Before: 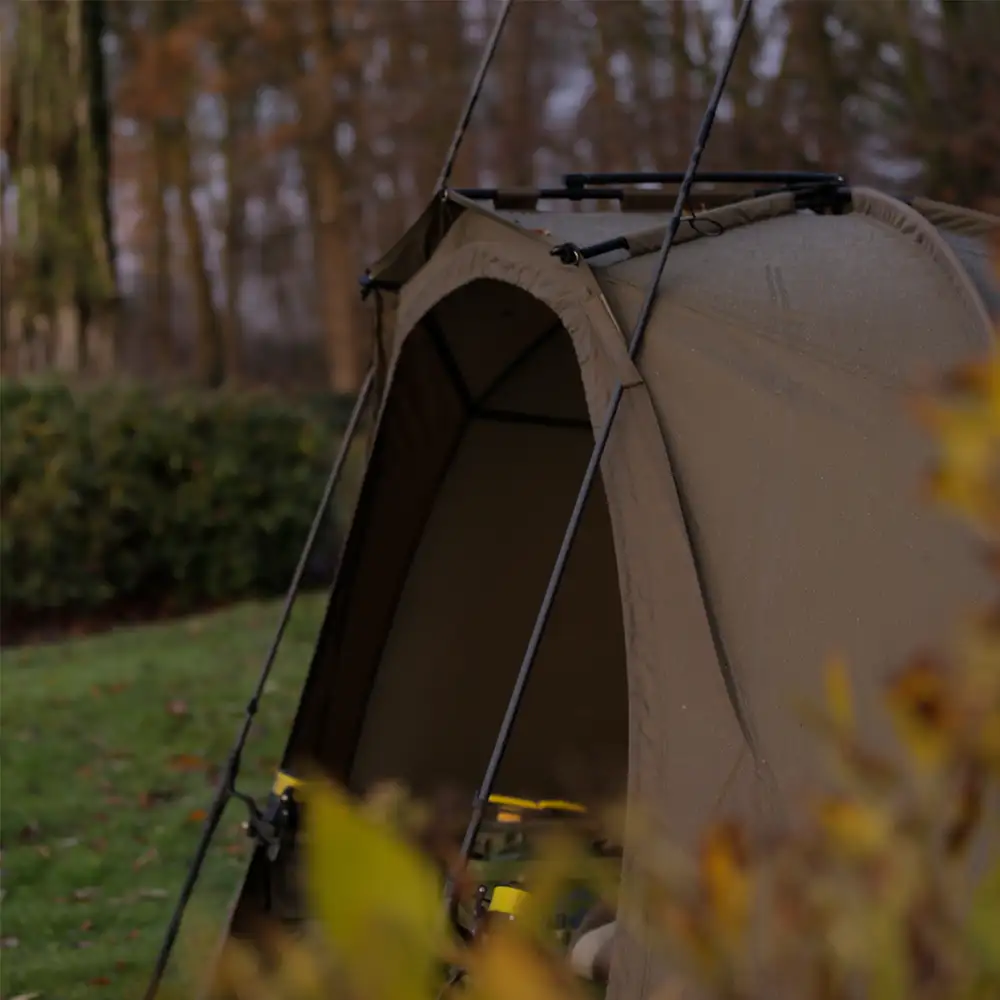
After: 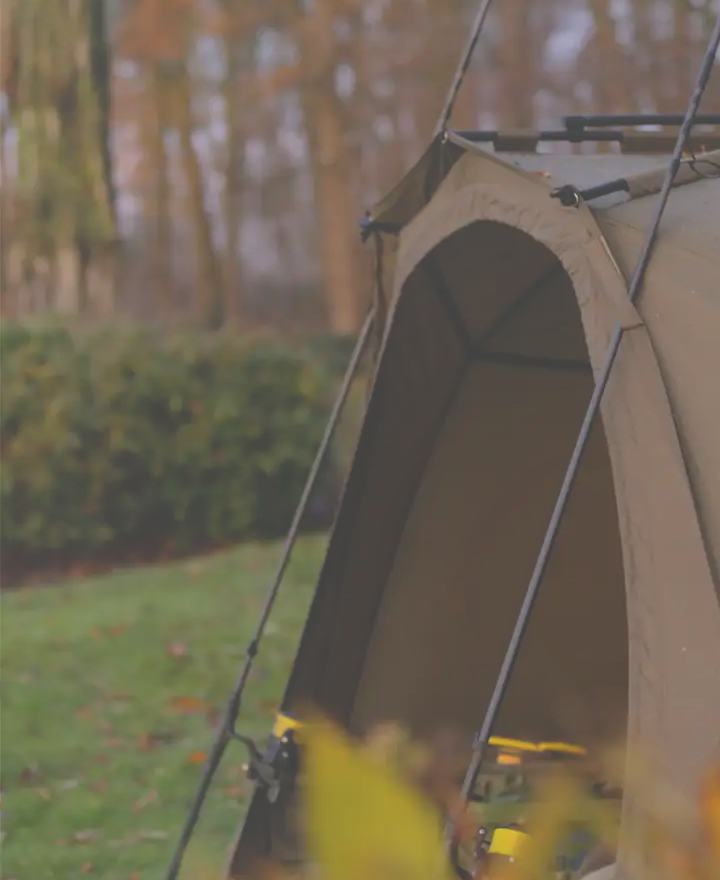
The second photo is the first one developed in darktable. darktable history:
crop: top 5.803%, right 27.864%, bottom 5.804%
bloom: size 70%, threshold 25%, strength 70%
